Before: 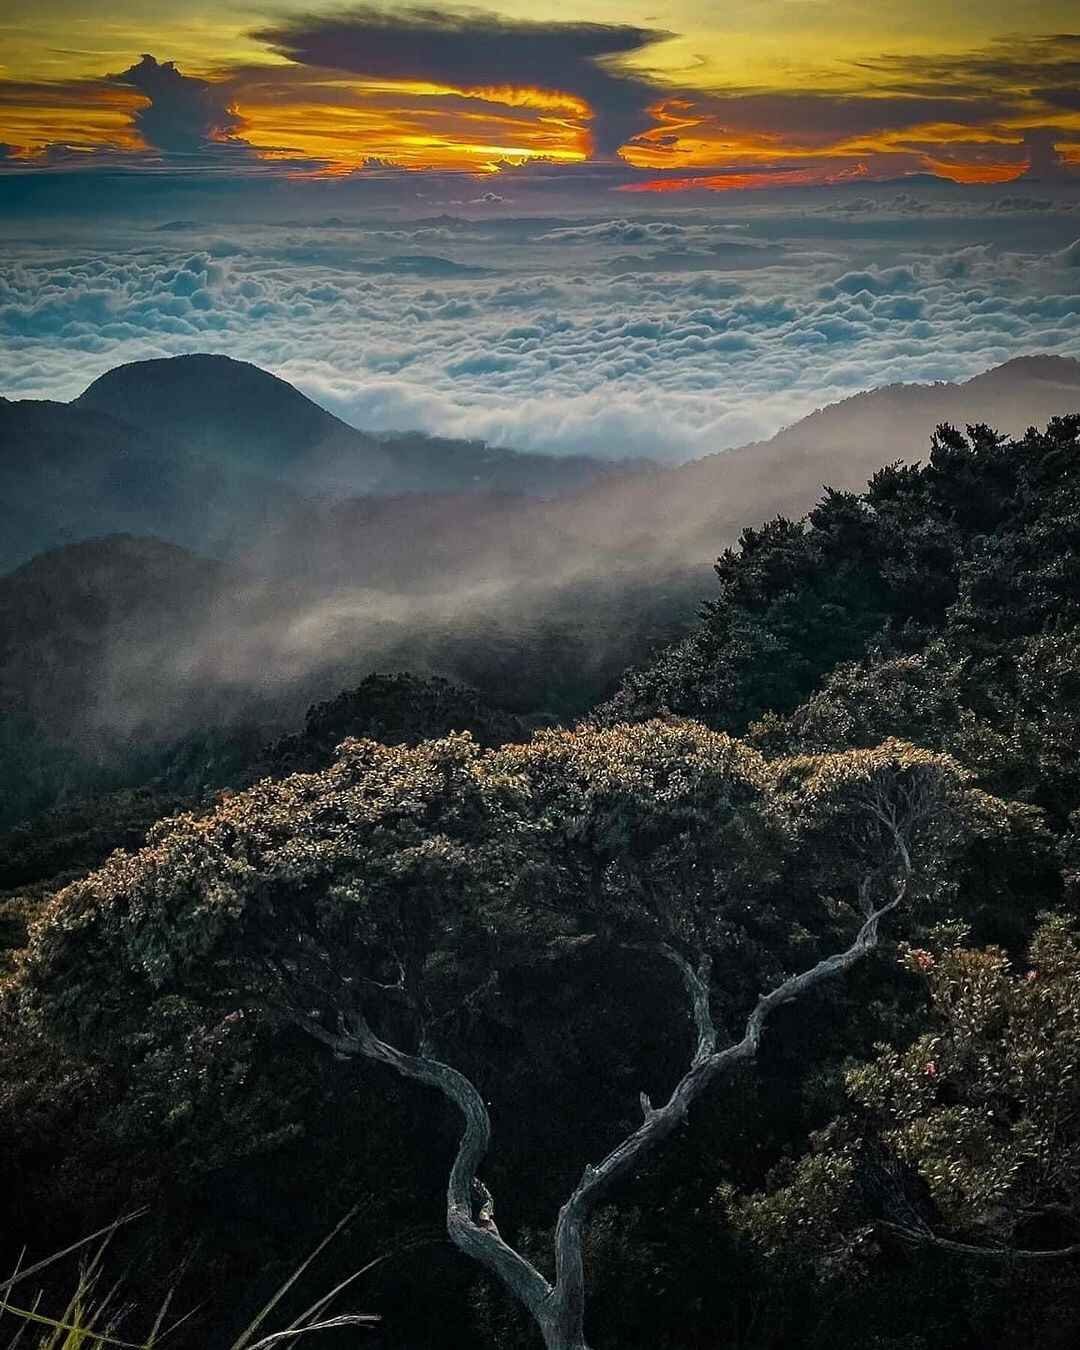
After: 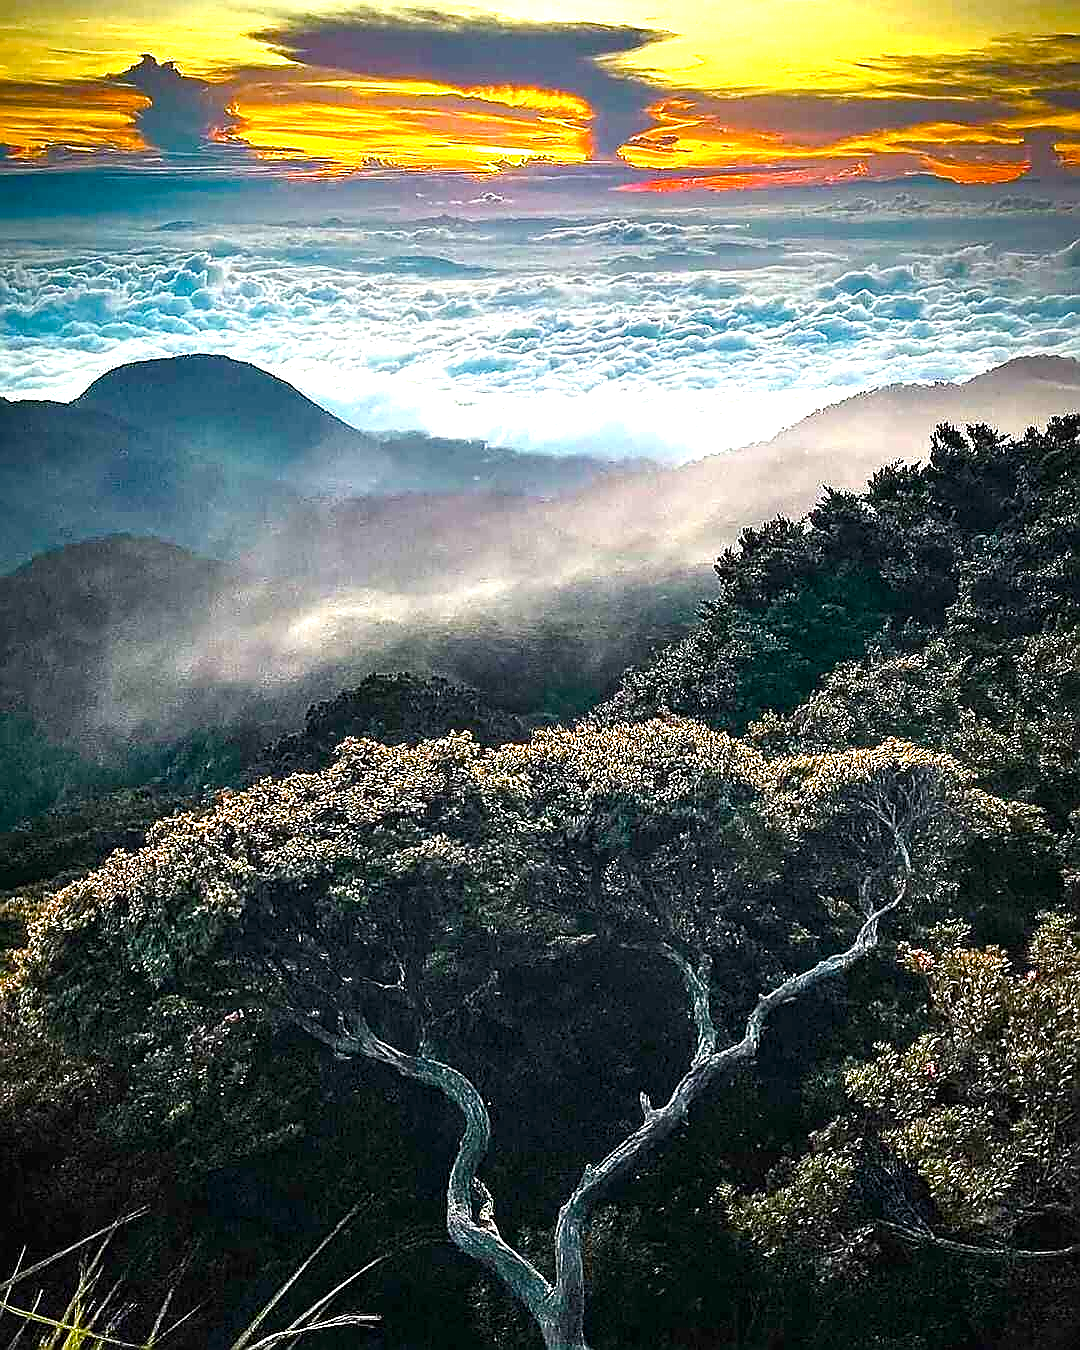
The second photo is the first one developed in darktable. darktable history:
sharpen: radius 1.4, amount 1.25, threshold 0.7
color balance rgb: perceptual saturation grading › mid-tones 6.33%, perceptual saturation grading › shadows 72.44%, perceptual brilliance grading › highlights 11.59%, contrast 5.05%
exposure: black level correction 0, exposure 1.2 EV, compensate exposure bias true, compensate highlight preservation false
